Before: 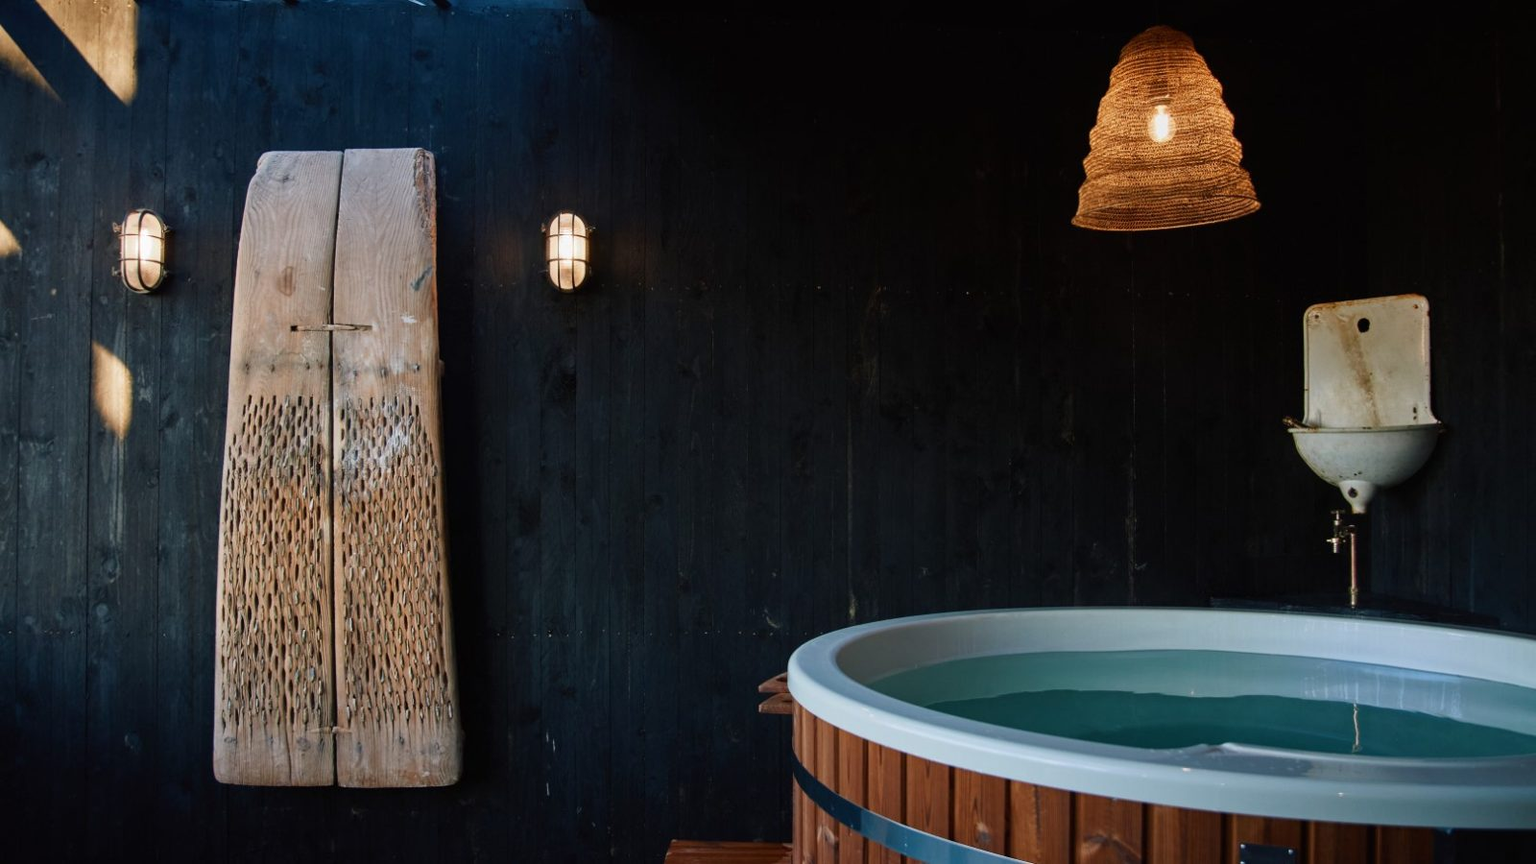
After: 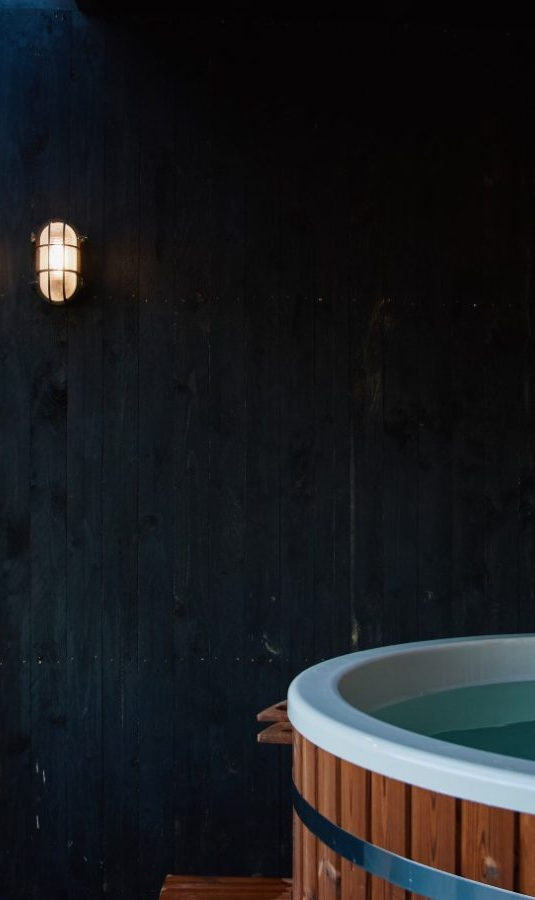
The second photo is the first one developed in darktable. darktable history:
crop: left 33.369%, right 33.189%
